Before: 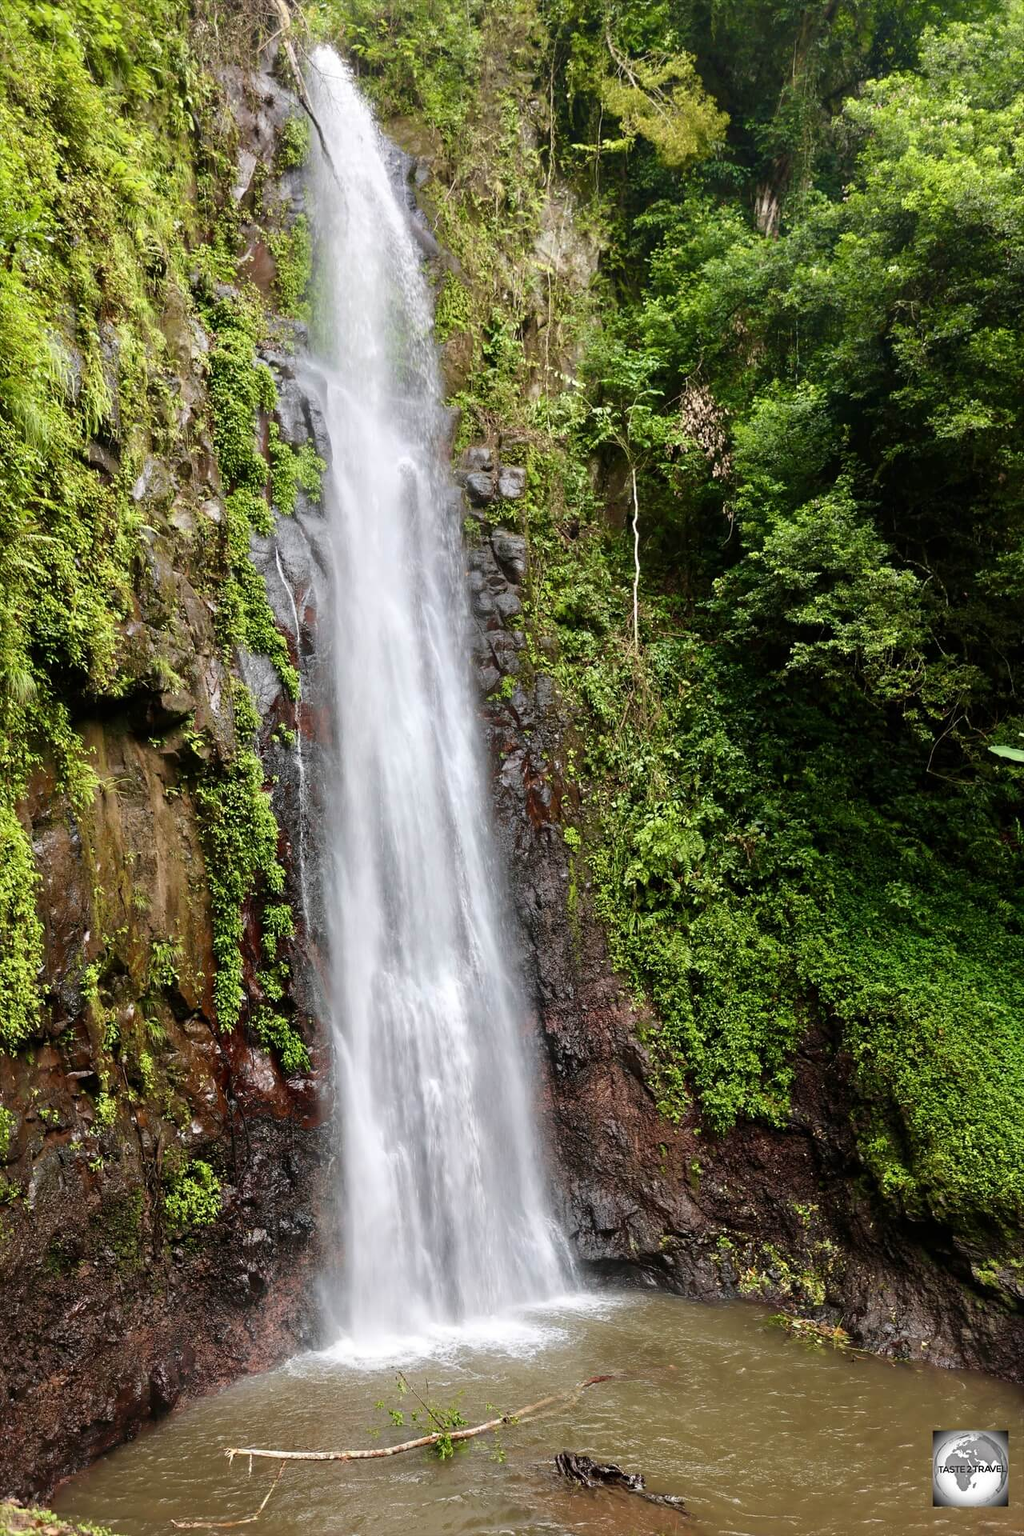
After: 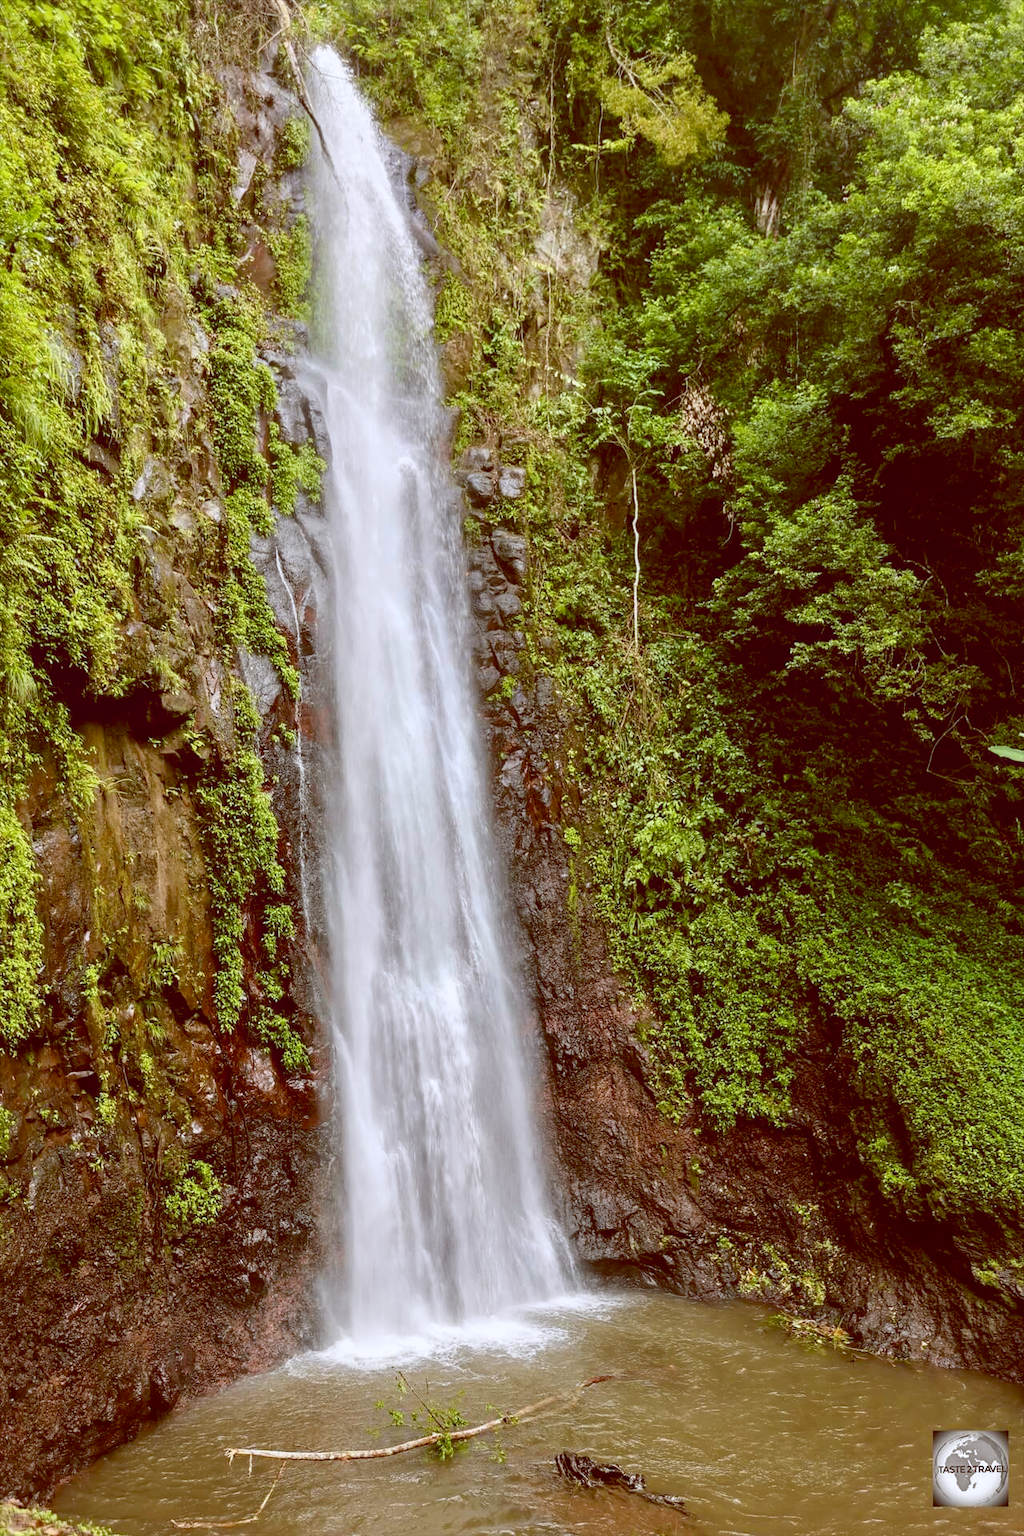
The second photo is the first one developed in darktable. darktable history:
color balance: lift [1, 1.011, 0.999, 0.989], gamma [1.109, 1.045, 1.039, 0.955], gain [0.917, 0.936, 0.952, 1.064], contrast 2.32%, contrast fulcrum 19%, output saturation 101%
local contrast: detail 110%
